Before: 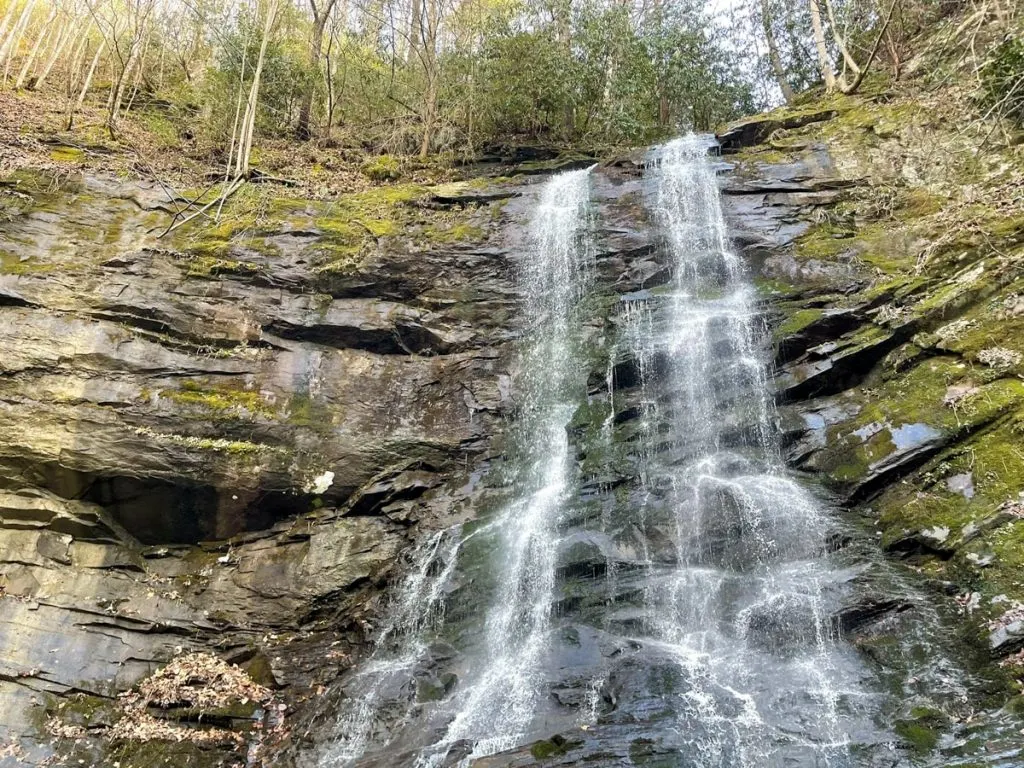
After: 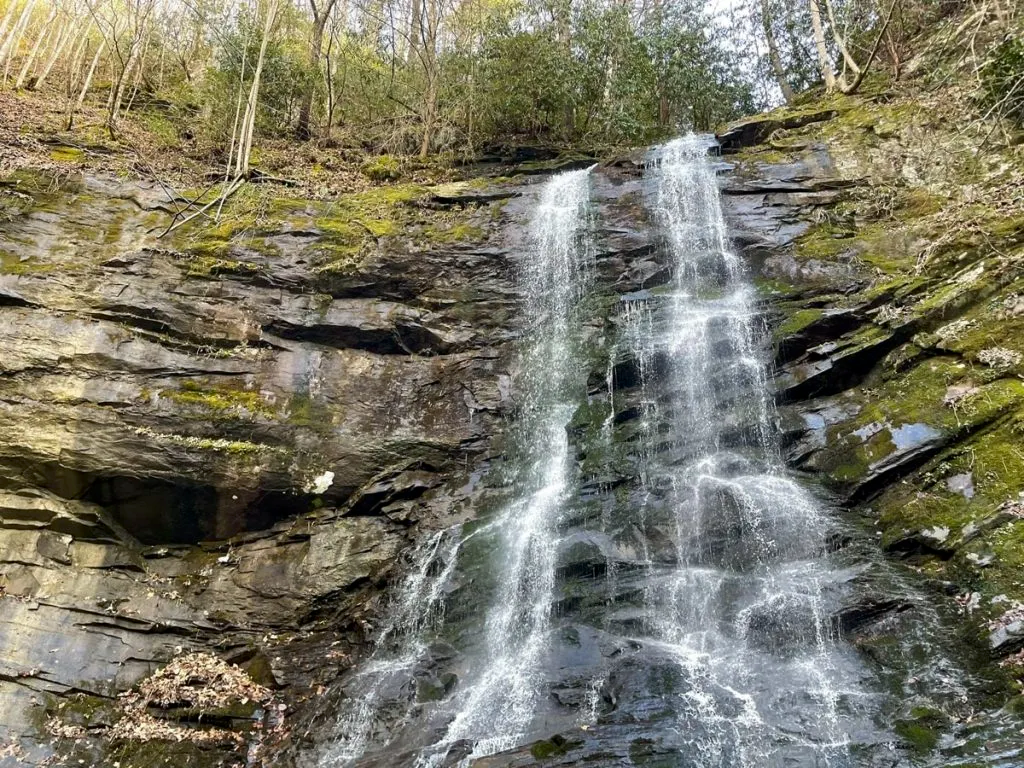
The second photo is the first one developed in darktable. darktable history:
contrast brightness saturation: brightness -0.09
white balance: emerald 1
